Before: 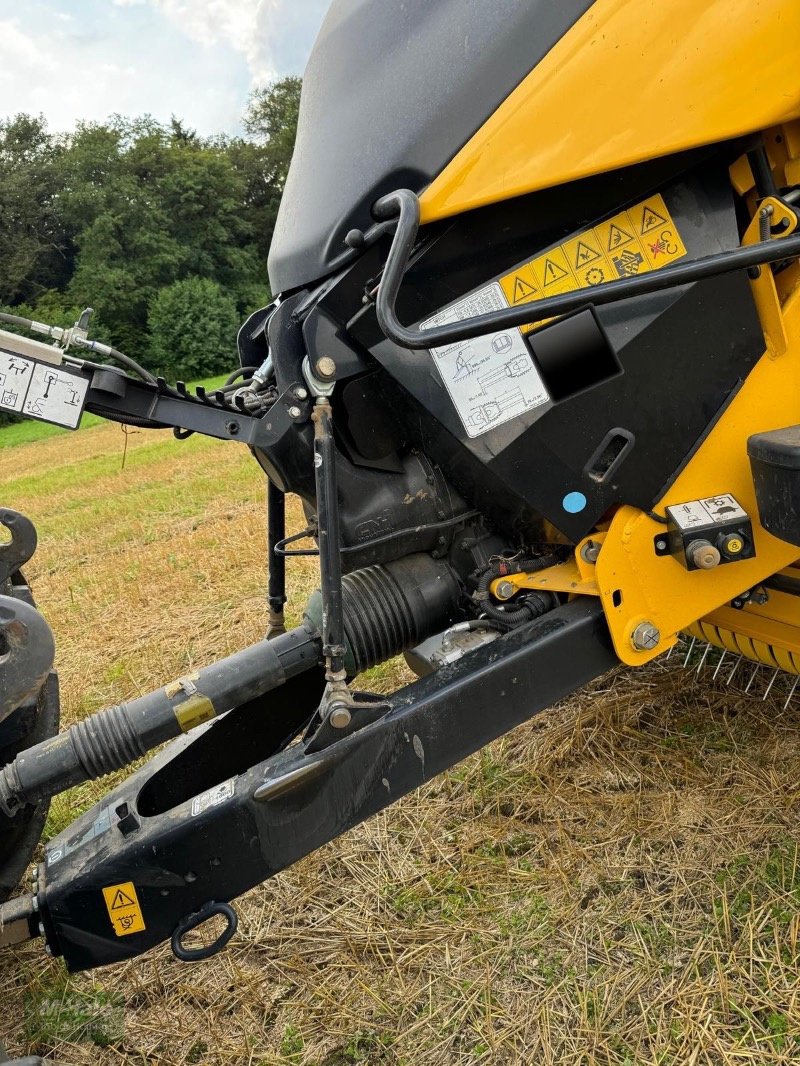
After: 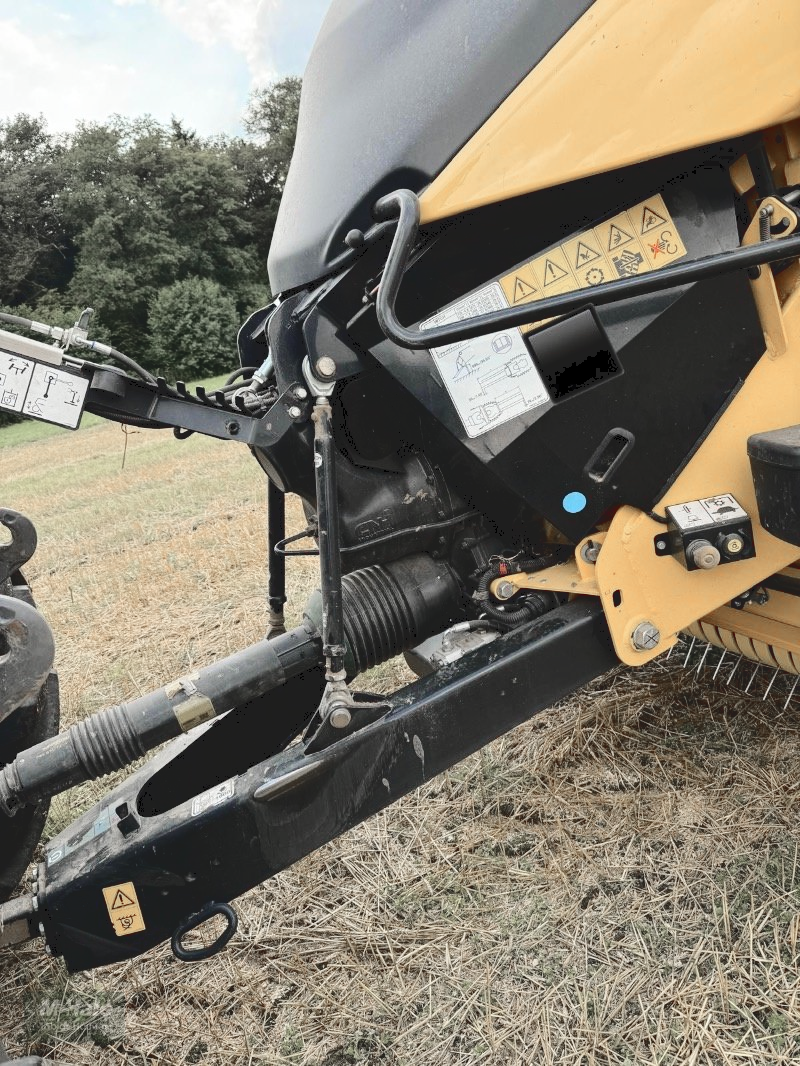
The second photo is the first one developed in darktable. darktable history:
tone curve: curves: ch0 [(0, 0) (0.003, 0.112) (0.011, 0.115) (0.025, 0.111) (0.044, 0.114) (0.069, 0.126) (0.1, 0.144) (0.136, 0.164) (0.177, 0.196) (0.224, 0.249) (0.277, 0.316) (0.335, 0.401) (0.399, 0.487) (0.468, 0.571) (0.543, 0.647) (0.623, 0.728) (0.709, 0.795) (0.801, 0.866) (0.898, 0.933) (1, 1)], color space Lab, independent channels
color zones: curves: ch1 [(0, 0.708) (0.088, 0.648) (0.245, 0.187) (0.429, 0.326) (0.571, 0.498) (0.714, 0.5) (0.857, 0.5) (1, 0.708)]
color correction: highlights a* -0.104, highlights b* 0.113
